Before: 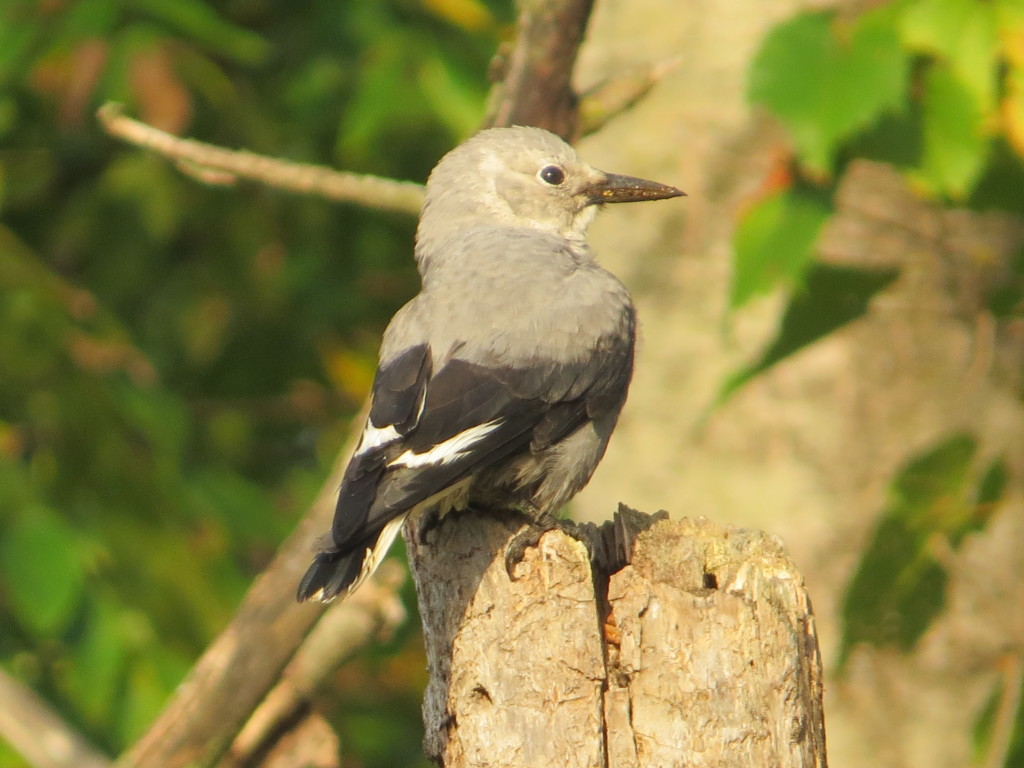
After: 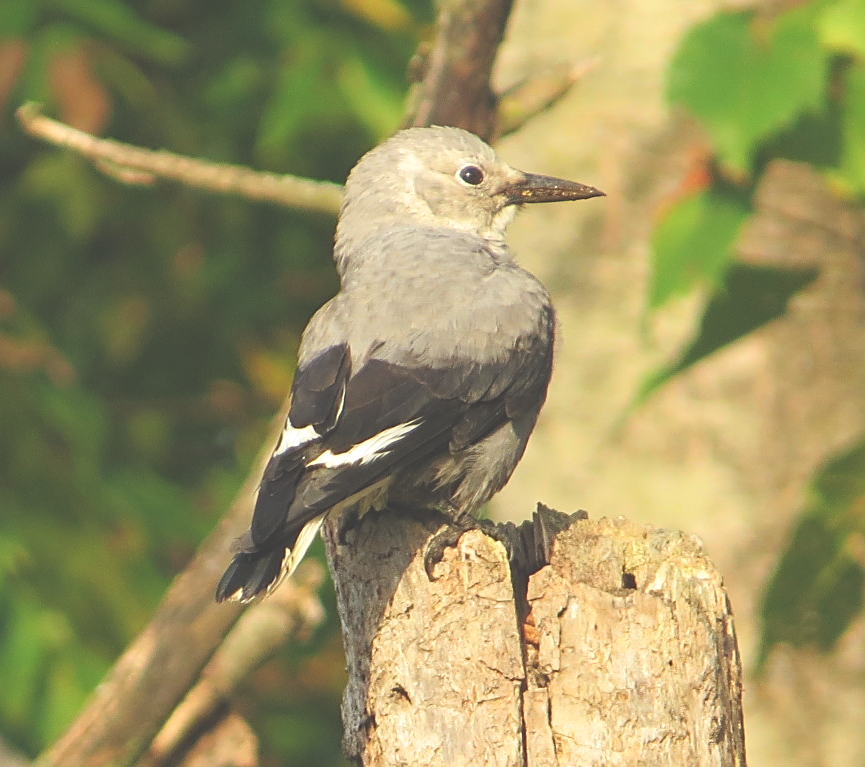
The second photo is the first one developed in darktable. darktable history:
crop: left 7.991%, right 7.525%
exposure: black level correction -0.042, exposure 0.059 EV, compensate highlight preservation false
sharpen: on, module defaults
shadows and highlights: shadows 1.8, highlights 40.57
haze removal: compatibility mode true
